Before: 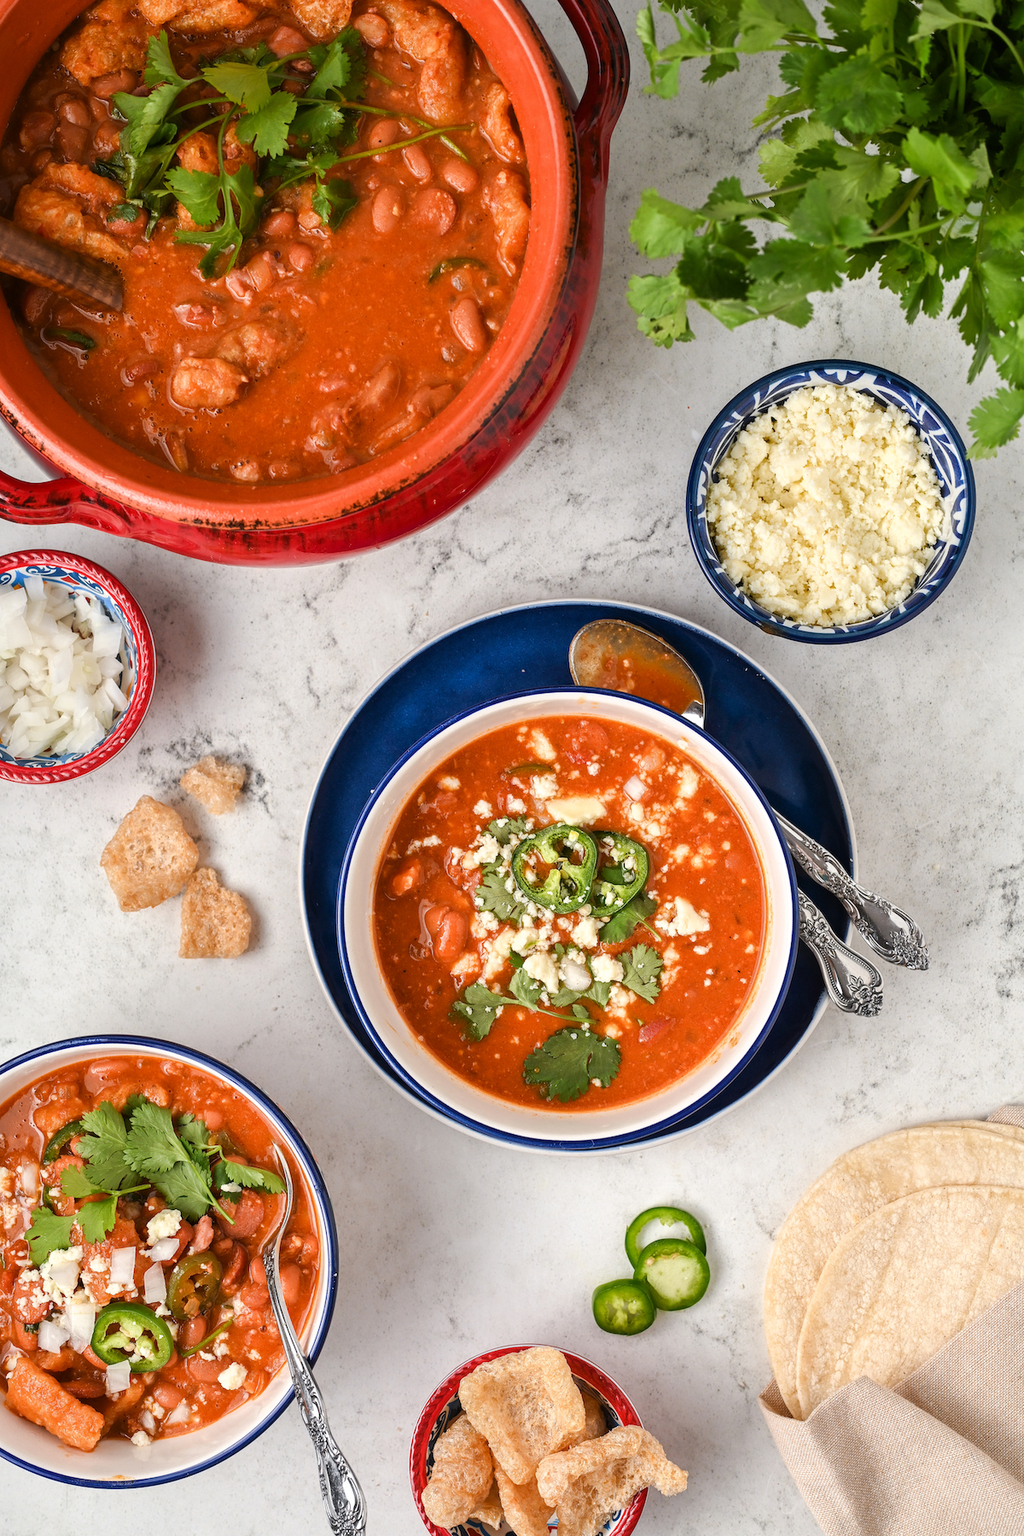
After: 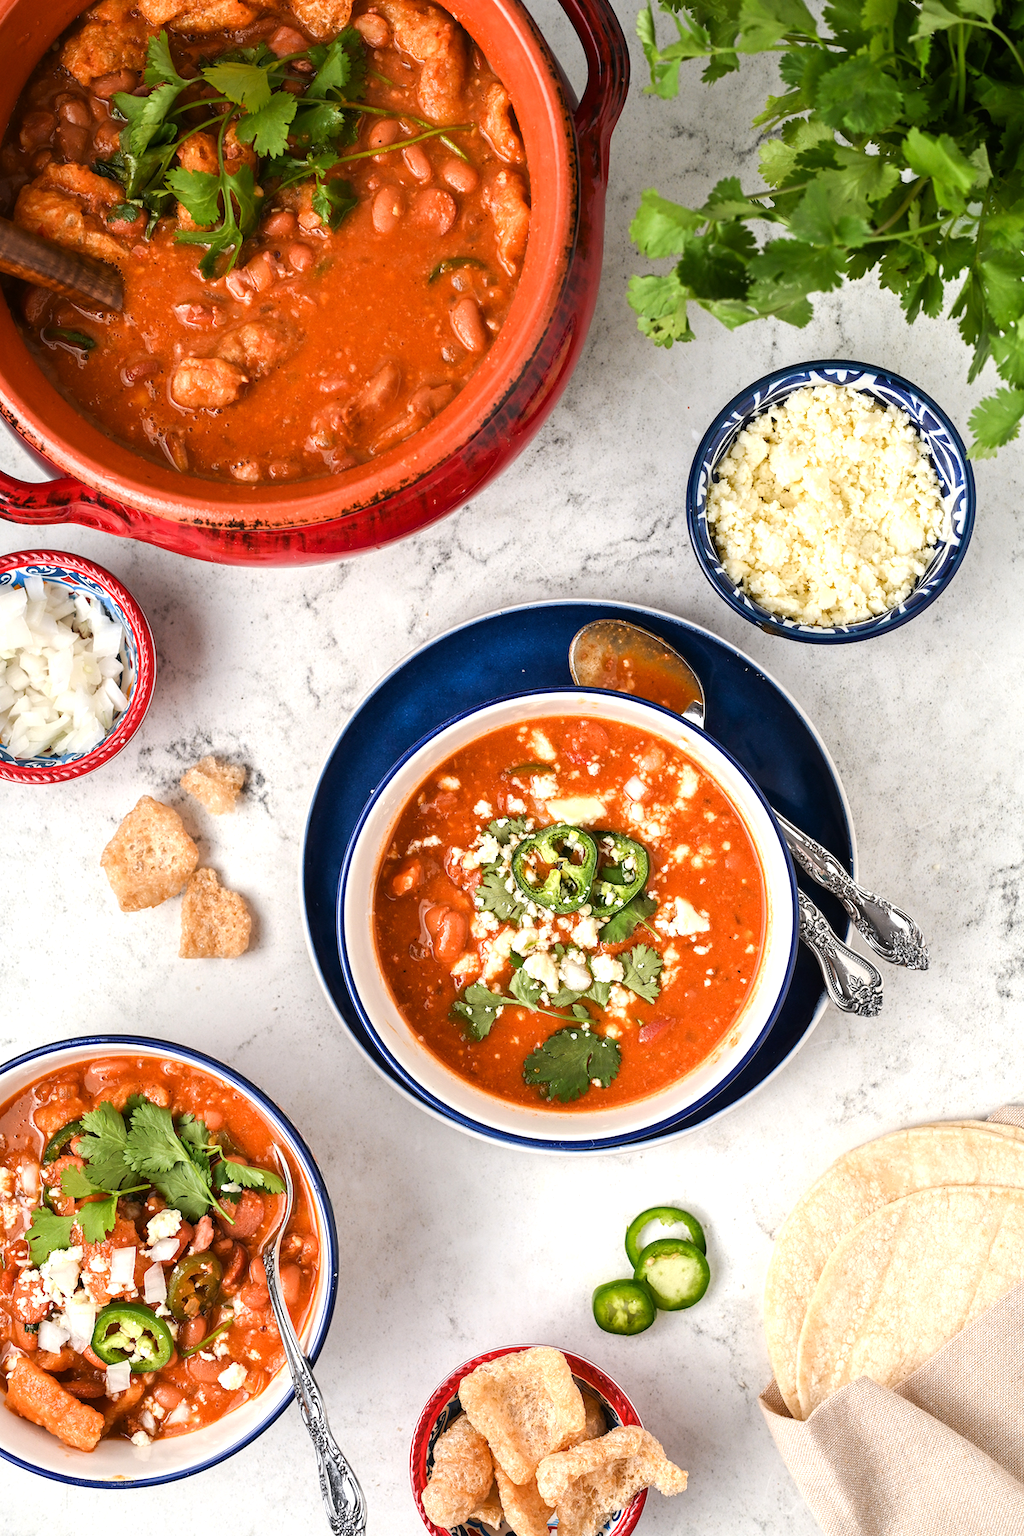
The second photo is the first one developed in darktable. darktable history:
tone equalizer: -8 EV -0.454 EV, -7 EV -0.4 EV, -6 EV -0.36 EV, -5 EV -0.224 EV, -3 EV 0.216 EV, -2 EV 0.348 EV, -1 EV 0.41 EV, +0 EV 0.395 EV, edges refinement/feathering 500, mask exposure compensation -1.57 EV, preserve details guided filter
